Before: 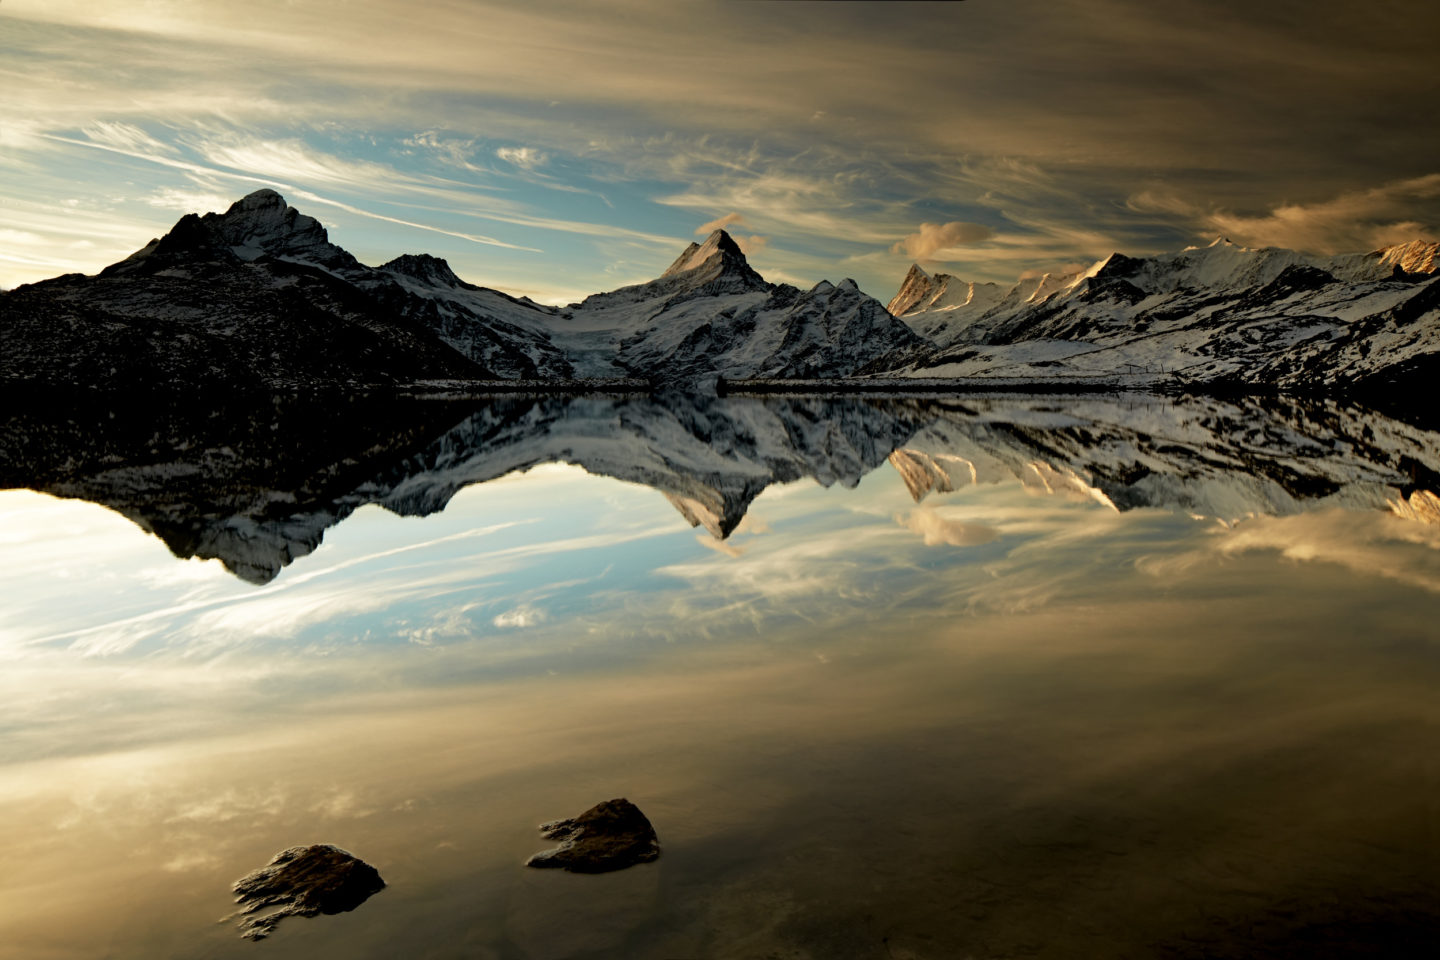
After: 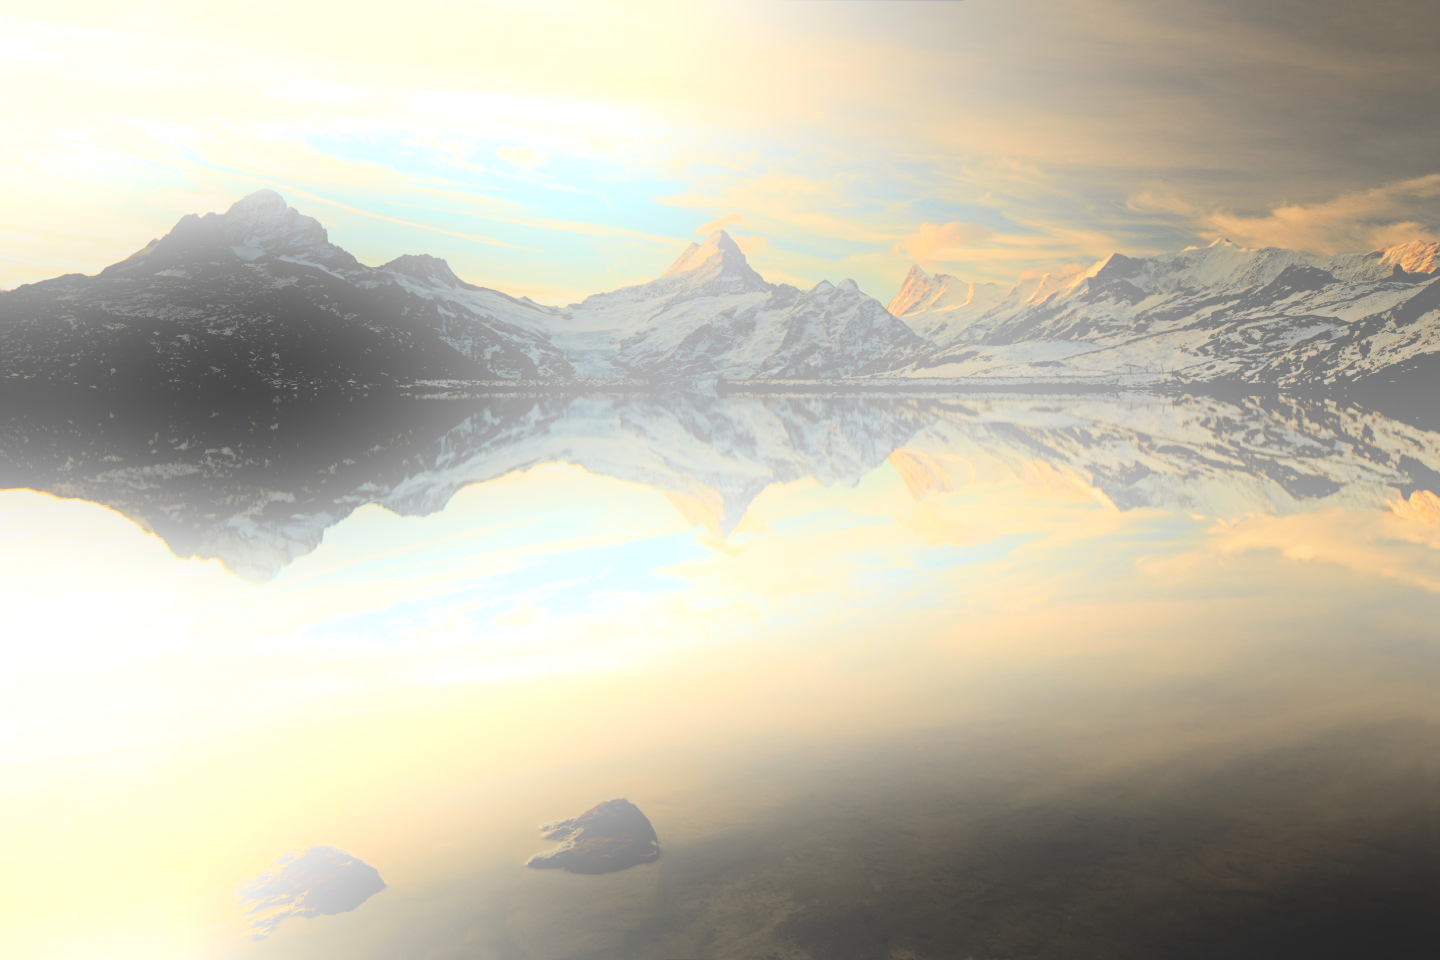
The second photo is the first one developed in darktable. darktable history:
filmic rgb: black relative exposure -6.15 EV, white relative exposure 6.96 EV, hardness 2.23, color science v6 (2022)
bloom: size 25%, threshold 5%, strength 90%
